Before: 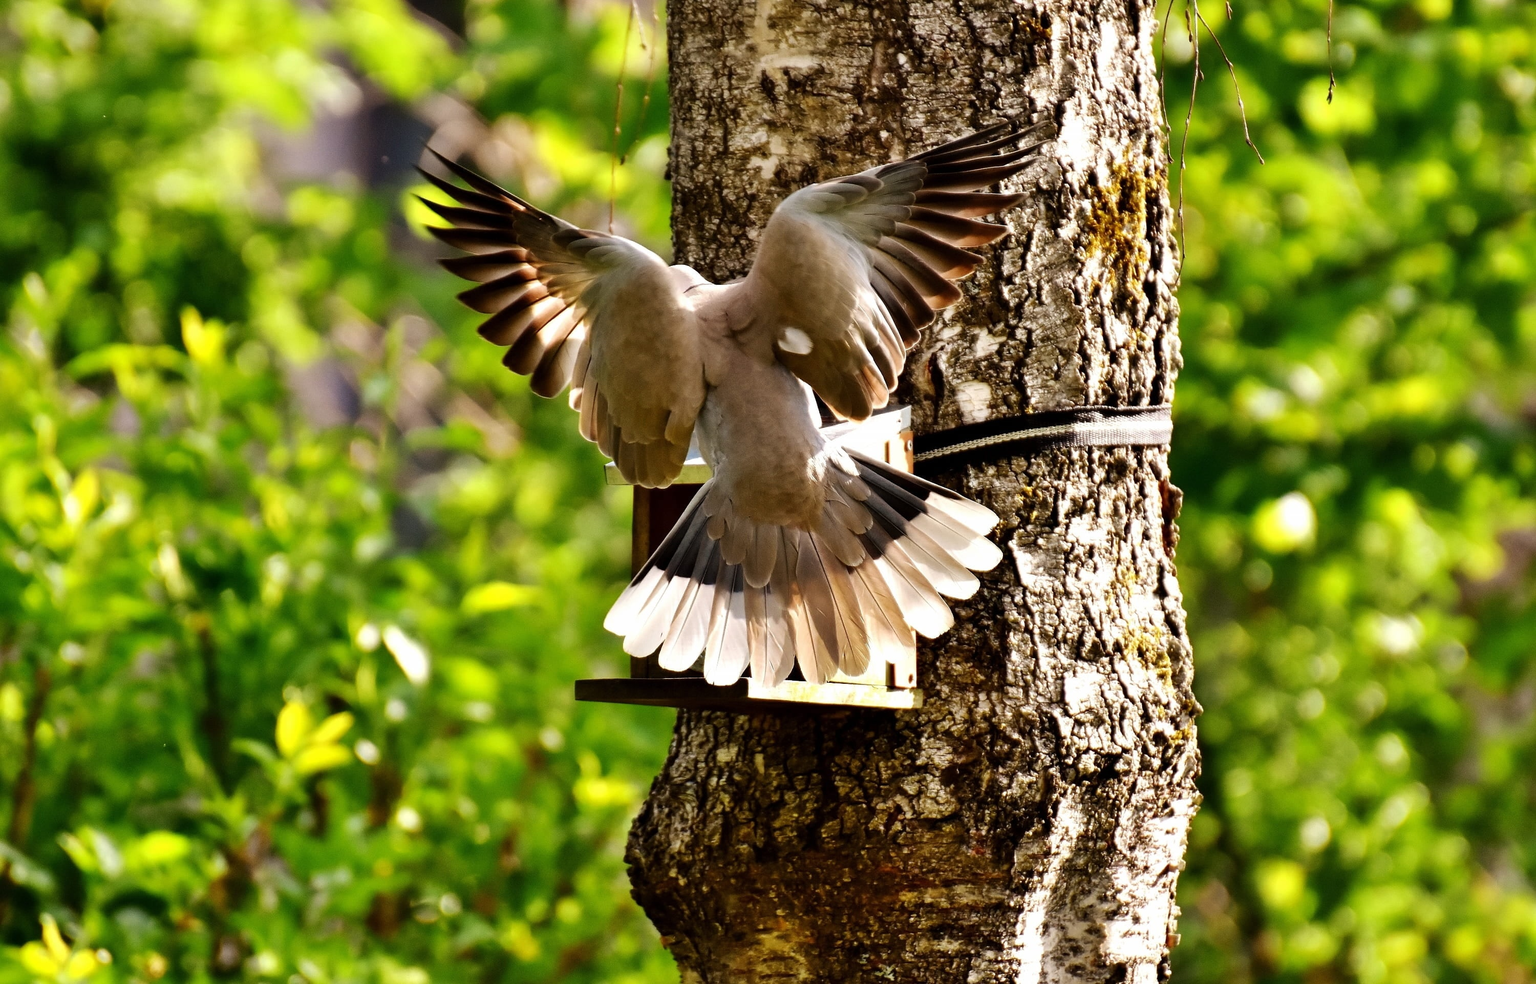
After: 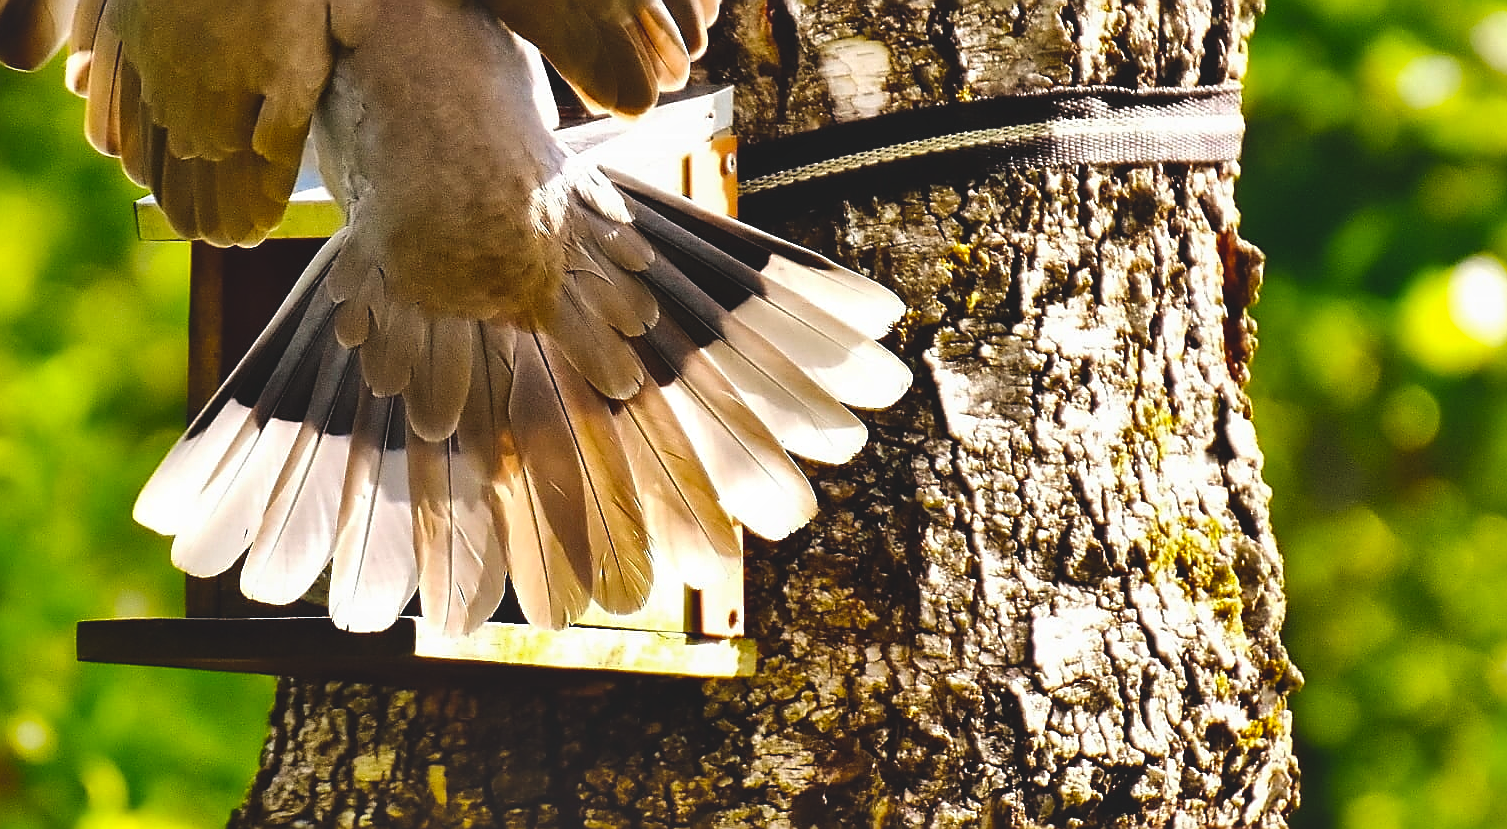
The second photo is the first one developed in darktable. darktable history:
crop: left 34.897%, top 36.773%, right 14.862%, bottom 20.071%
shadows and highlights: low approximation 0.01, soften with gaussian
color balance rgb: global offset › luminance 1.523%, perceptual saturation grading › global saturation 30.919%, perceptual brilliance grading › global brilliance 1.41%, perceptual brilliance grading › highlights -3.73%, global vibrance 20%
local contrast: mode bilateral grid, contrast 21, coarseness 50, detail 141%, midtone range 0.2
sharpen: radius 1.365, amount 1.239, threshold 0.746
